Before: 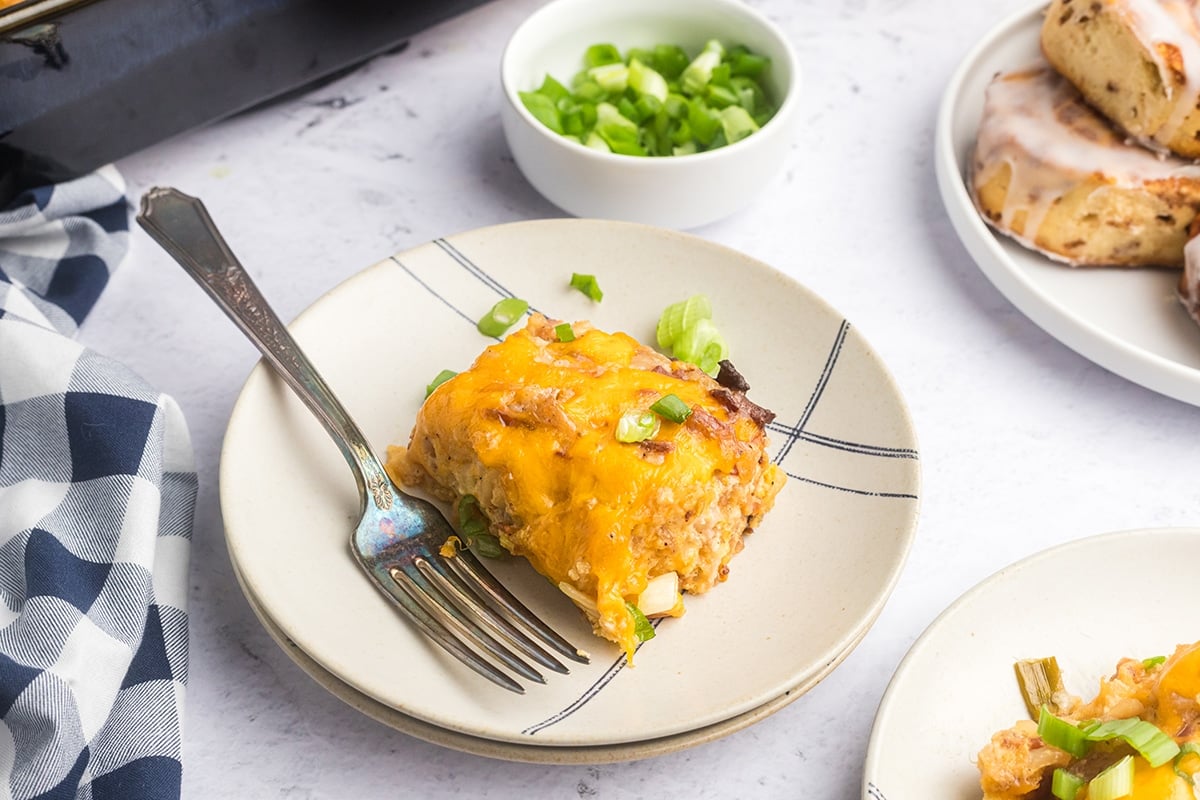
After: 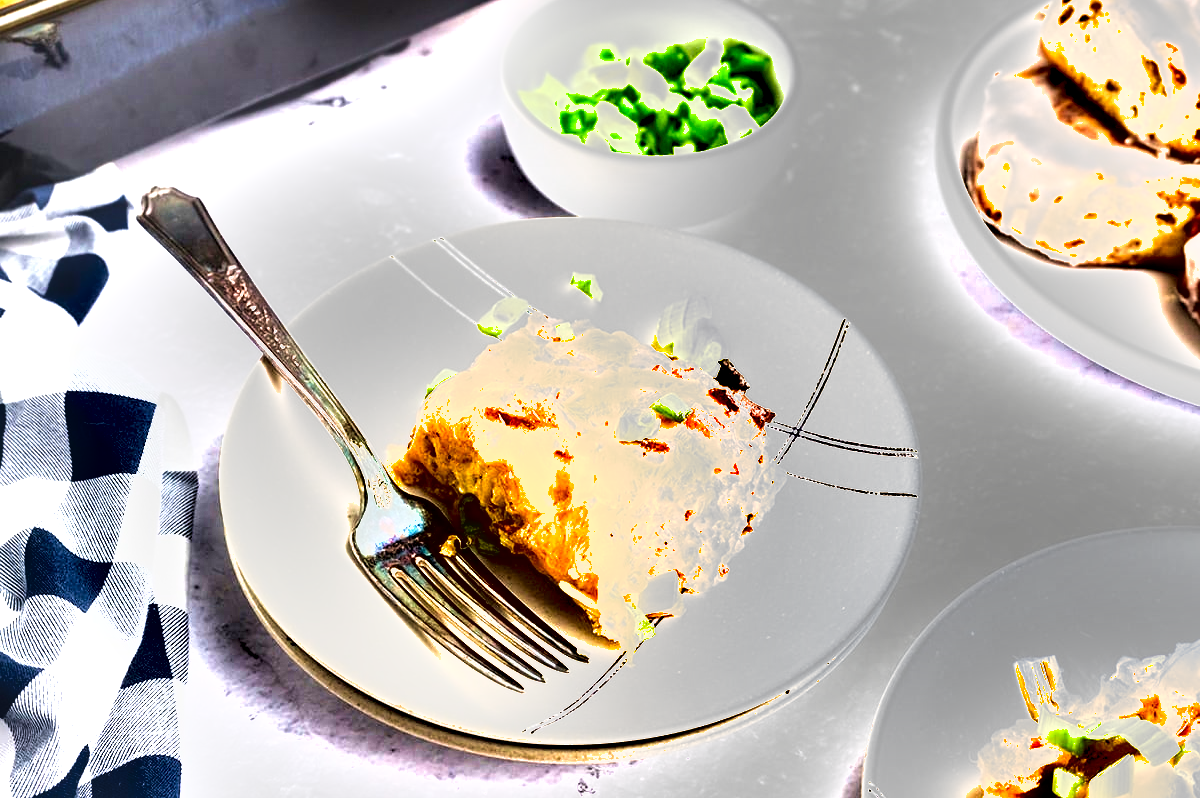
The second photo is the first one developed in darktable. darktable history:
exposure: black level correction 0, exposure 1.685 EV, compensate highlight preservation false
velvia: on, module defaults
shadows and highlights: soften with gaussian
contrast brightness saturation: contrast 0.046
crop: top 0.15%, bottom 0.097%
